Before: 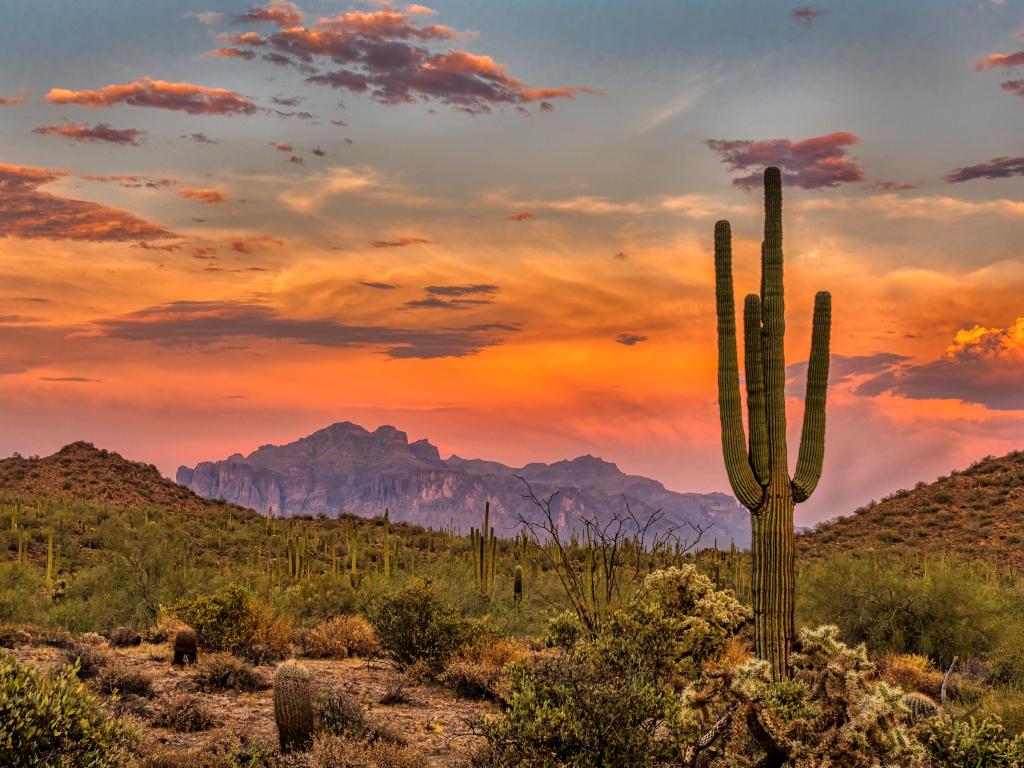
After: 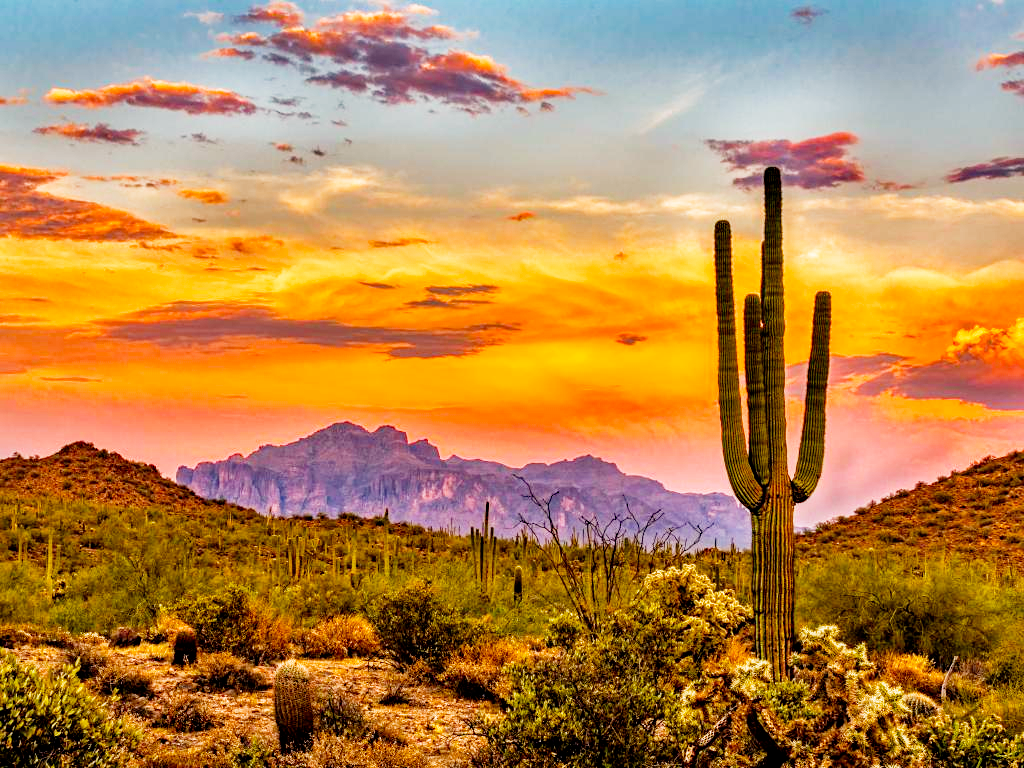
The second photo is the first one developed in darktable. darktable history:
filmic rgb: middle gray luminance 10%, black relative exposure -8.61 EV, white relative exposure 3.3 EV, threshold 6 EV, target black luminance 0%, hardness 5.2, latitude 44.69%, contrast 1.302, highlights saturation mix 5%, shadows ↔ highlights balance 24.64%, add noise in highlights 0, preserve chrominance no, color science v3 (2019), use custom middle-gray values true, iterations of high-quality reconstruction 0, contrast in highlights soft, enable highlight reconstruction true
haze removal: compatibility mode true, adaptive false
color balance rgb: perceptual saturation grading › global saturation 20%, global vibrance 20%
